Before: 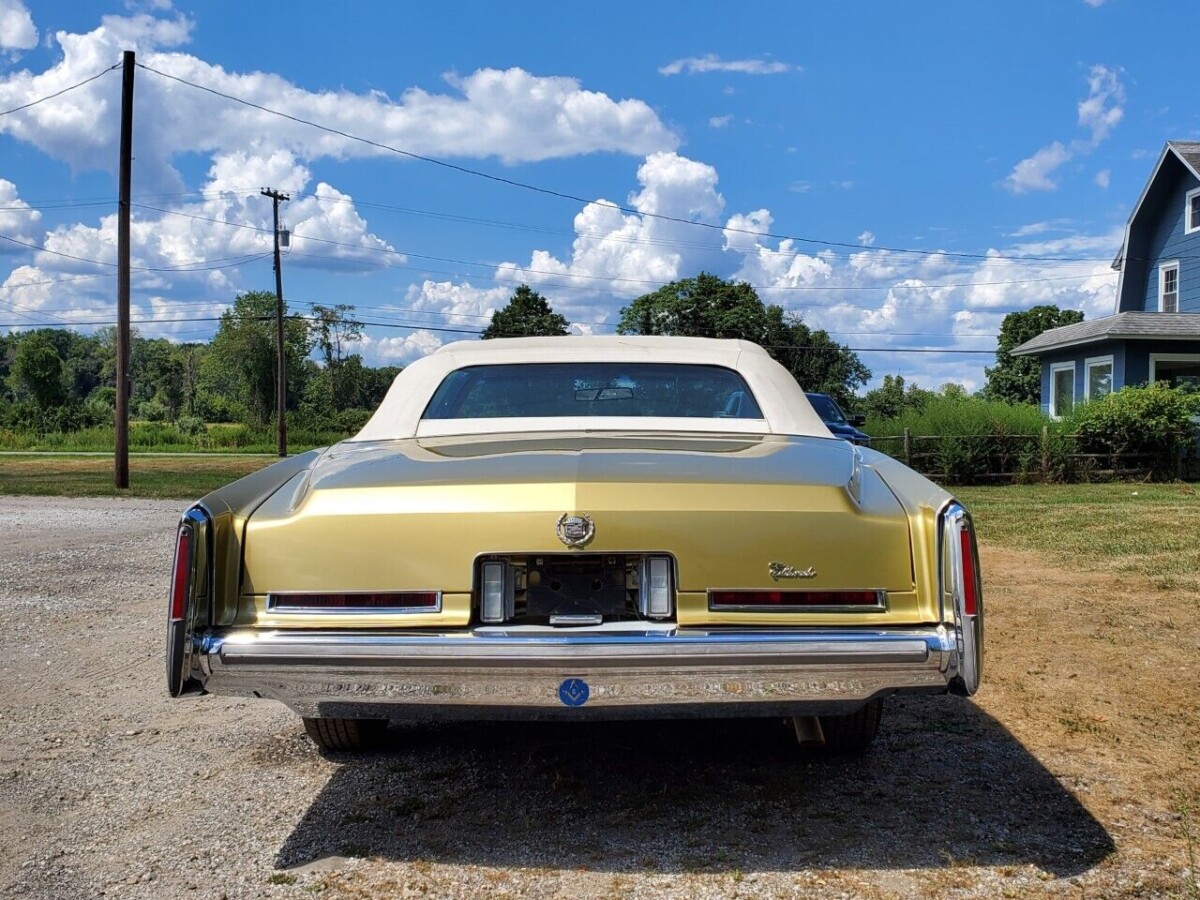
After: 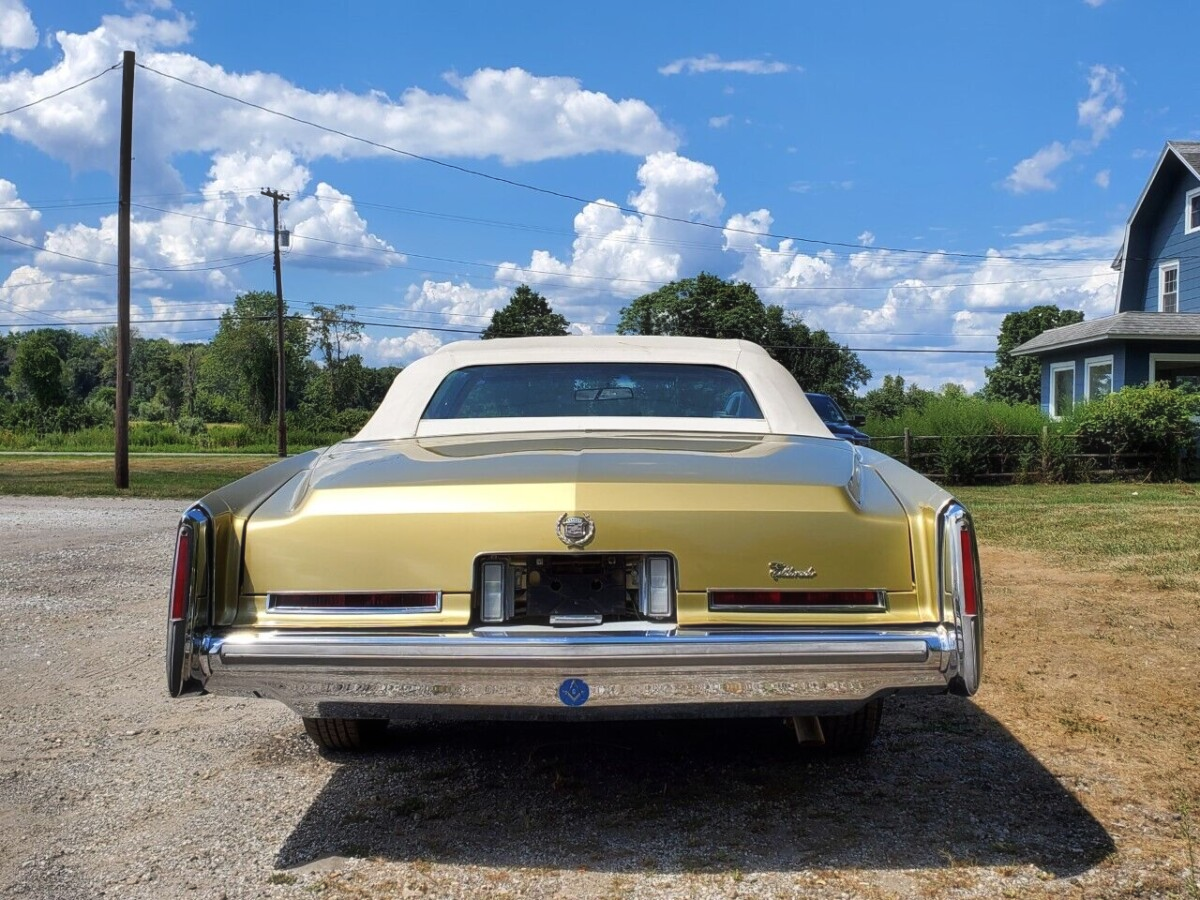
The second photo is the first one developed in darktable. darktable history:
haze removal: strength -0.05
shadows and highlights: shadows -23.08, highlights 46.15, soften with gaussian
